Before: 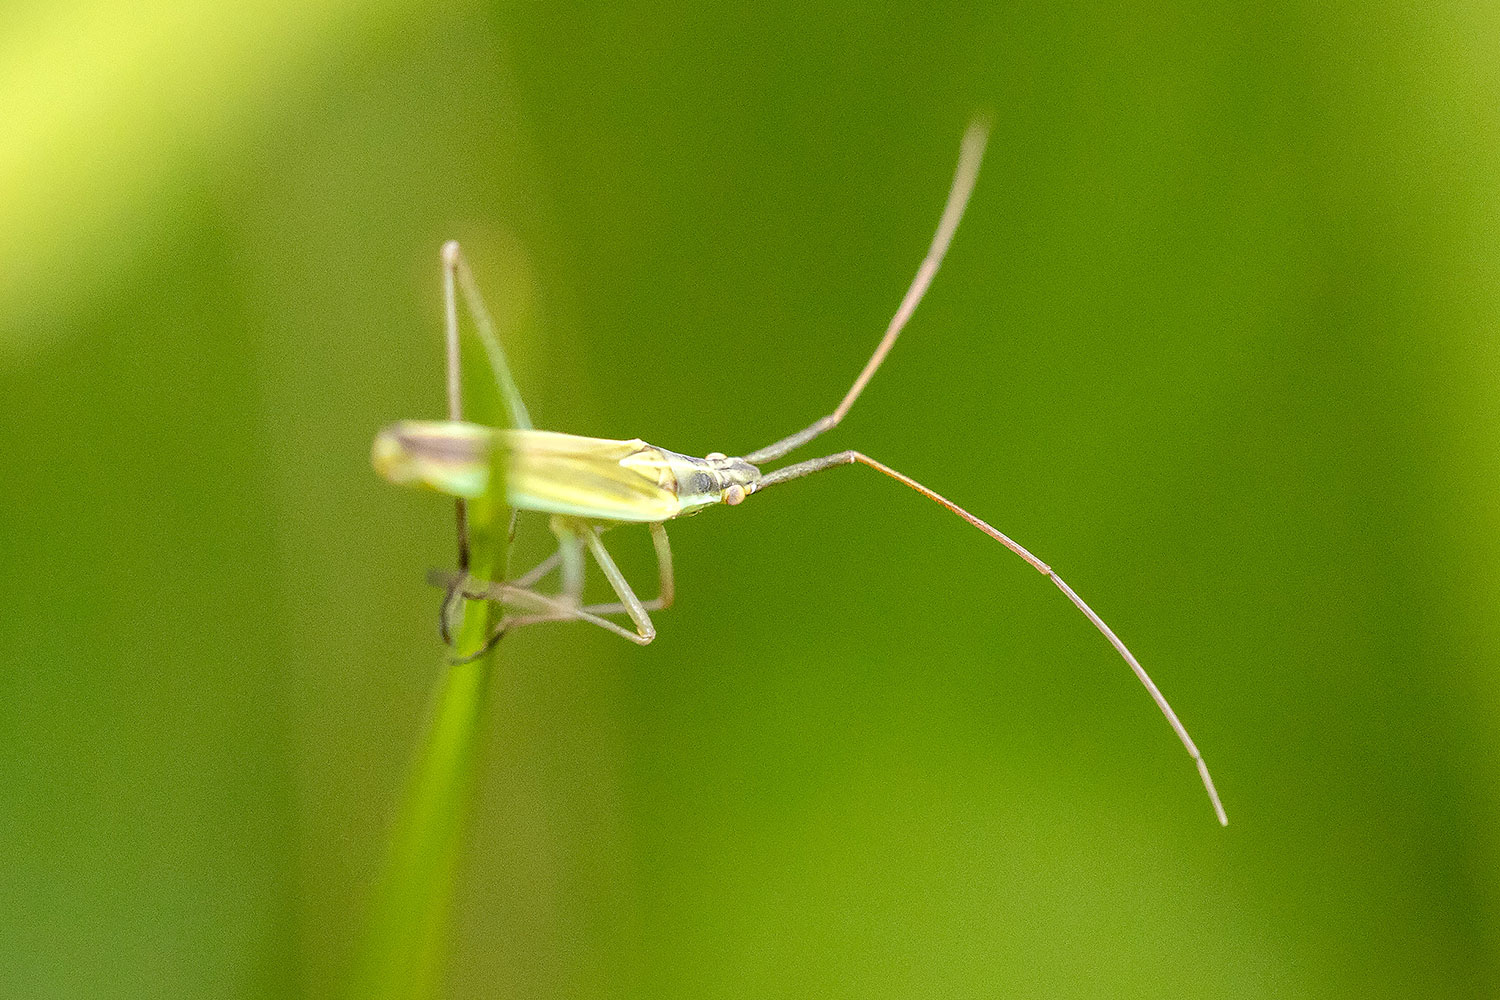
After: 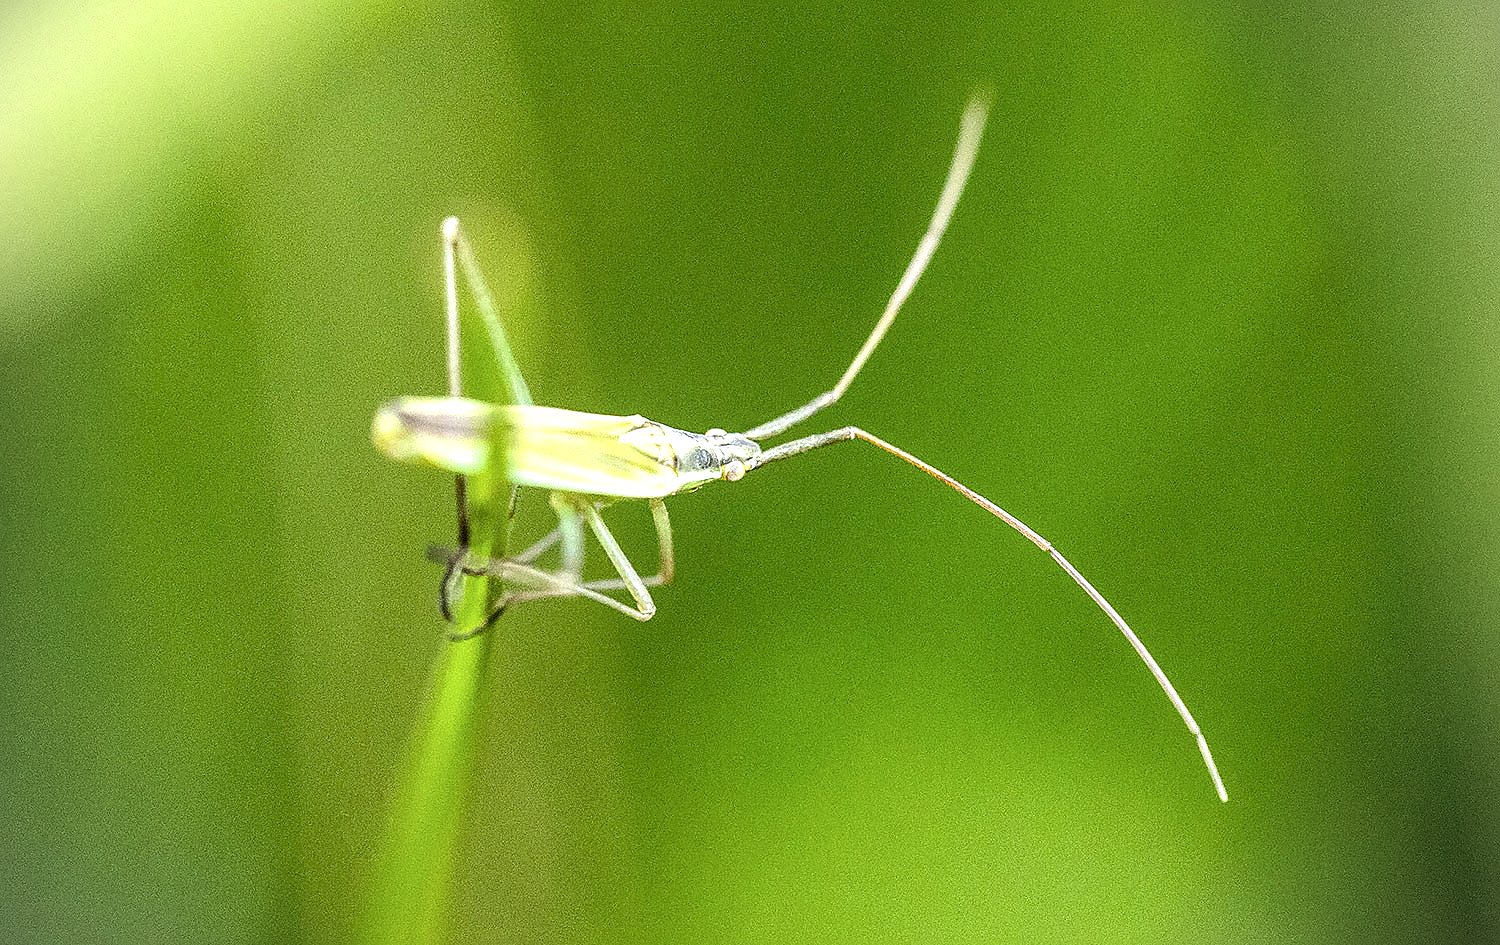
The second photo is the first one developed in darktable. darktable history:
rgb levels: preserve colors max RGB
white balance: red 0.925, blue 1.046
sharpen: on, module defaults
local contrast: on, module defaults
crop and rotate: top 2.479%, bottom 3.018%
tone equalizer: -8 EV -0.75 EV, -7 EV -0.7 EV, -6 EV -0.6 EV, -5 EV -0.4 EV, -3 EV 0.4 EV, -2 EV 0.6 EV, -1 EV 0.7 EV, +0 EV 0.75 EV, edges refinement/feathering 500, mask exposure compensation -1.57 EV, preserve details no
vignetting: on, module defaults
contrast brightness saturation: saturation -0.04
